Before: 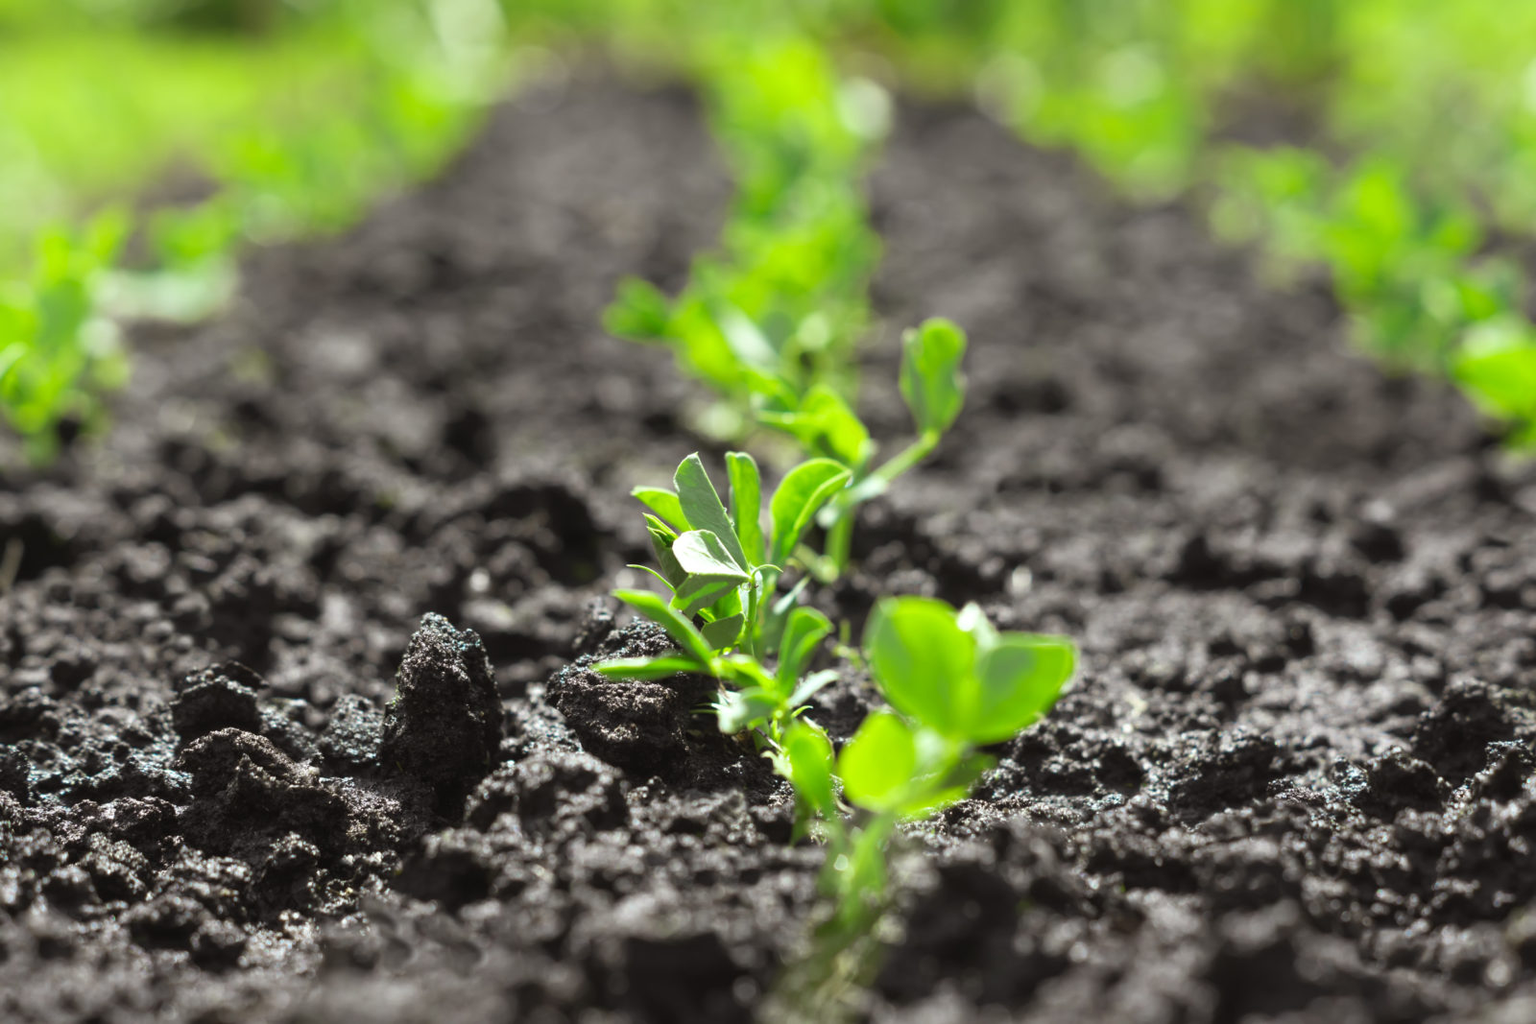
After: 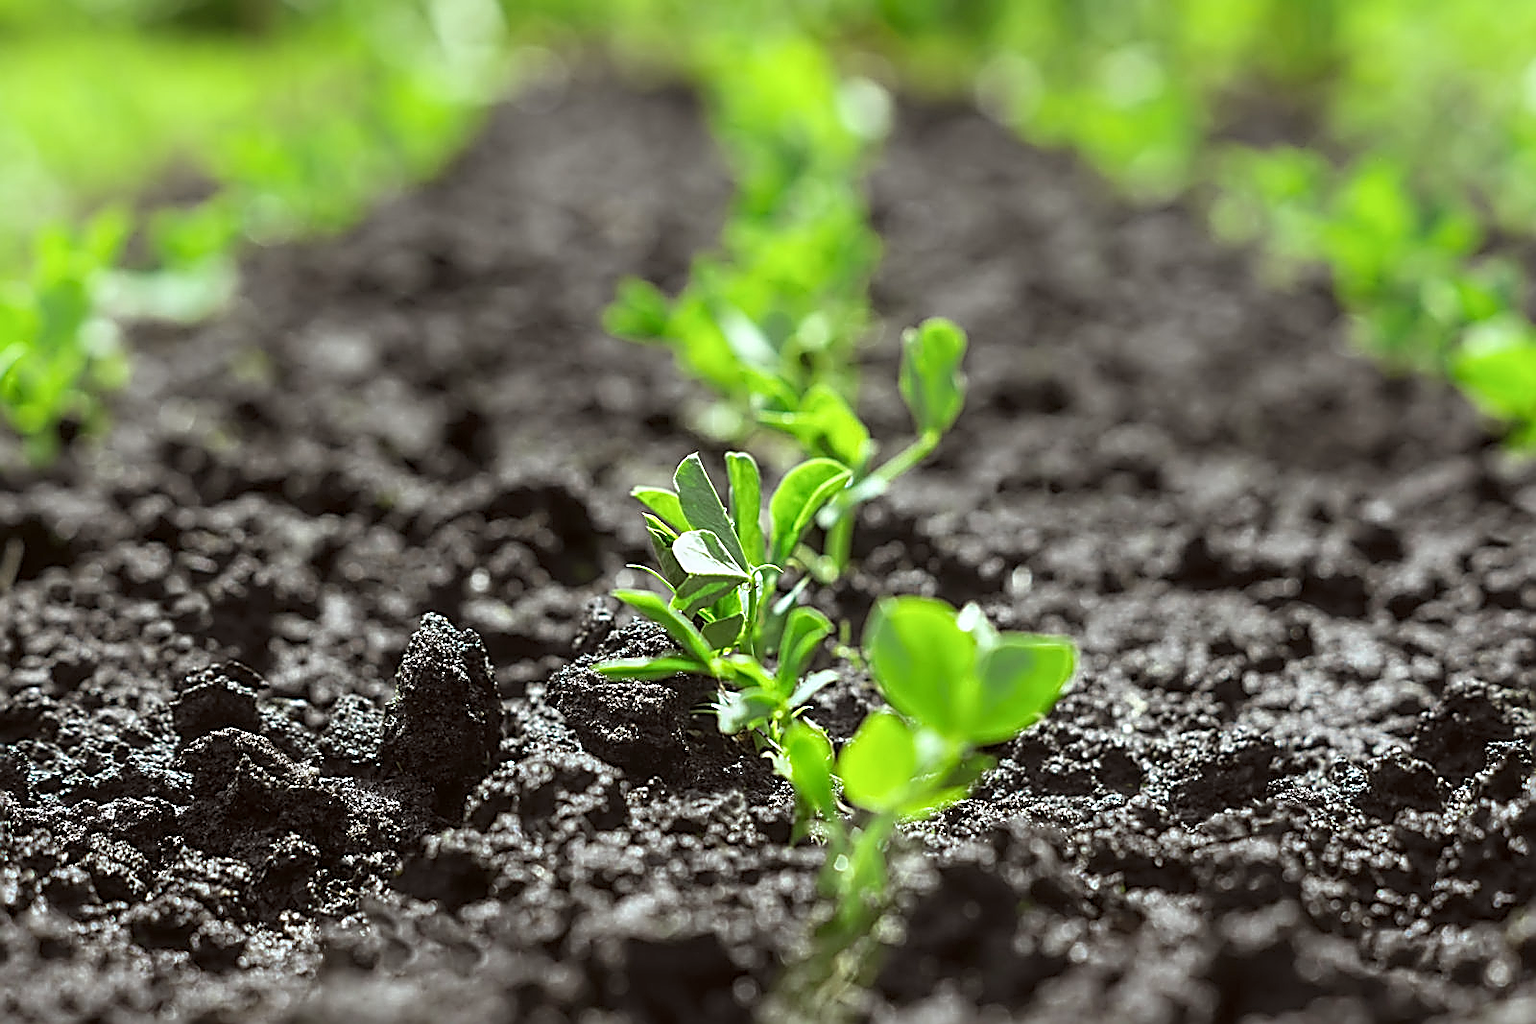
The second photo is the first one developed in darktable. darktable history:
sharpen: amount 1.875
local contrast: on, module defaults
color correction: highlights a* -2.97, highlights b* -2.43, shadows a* 2, shadows b* 2.64
